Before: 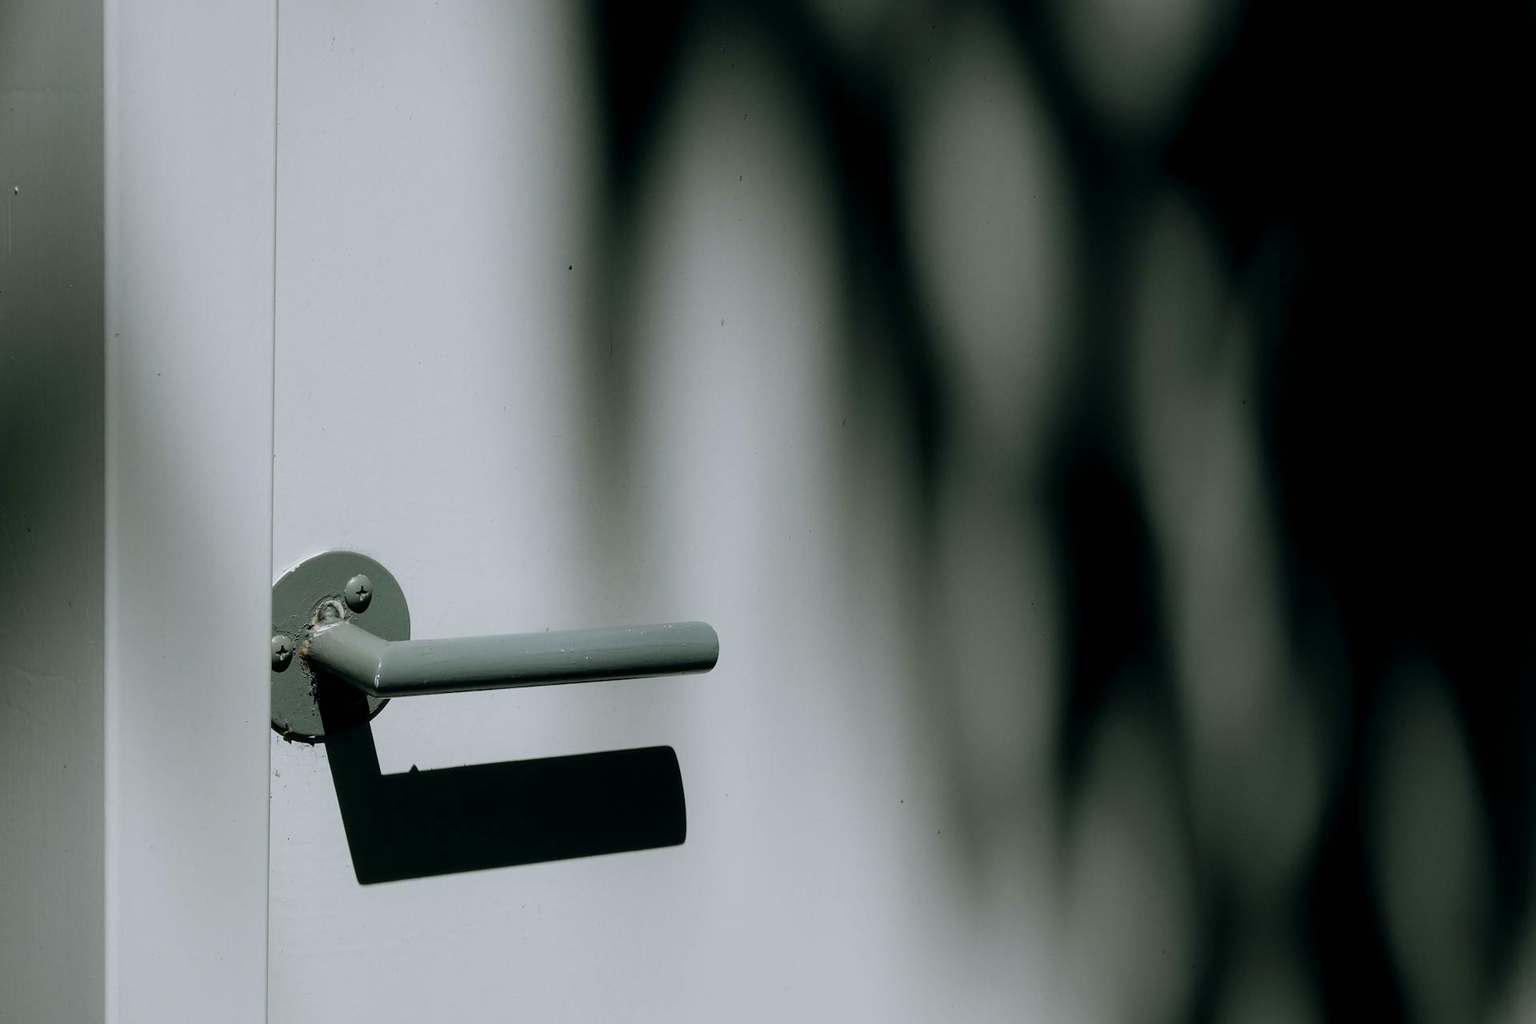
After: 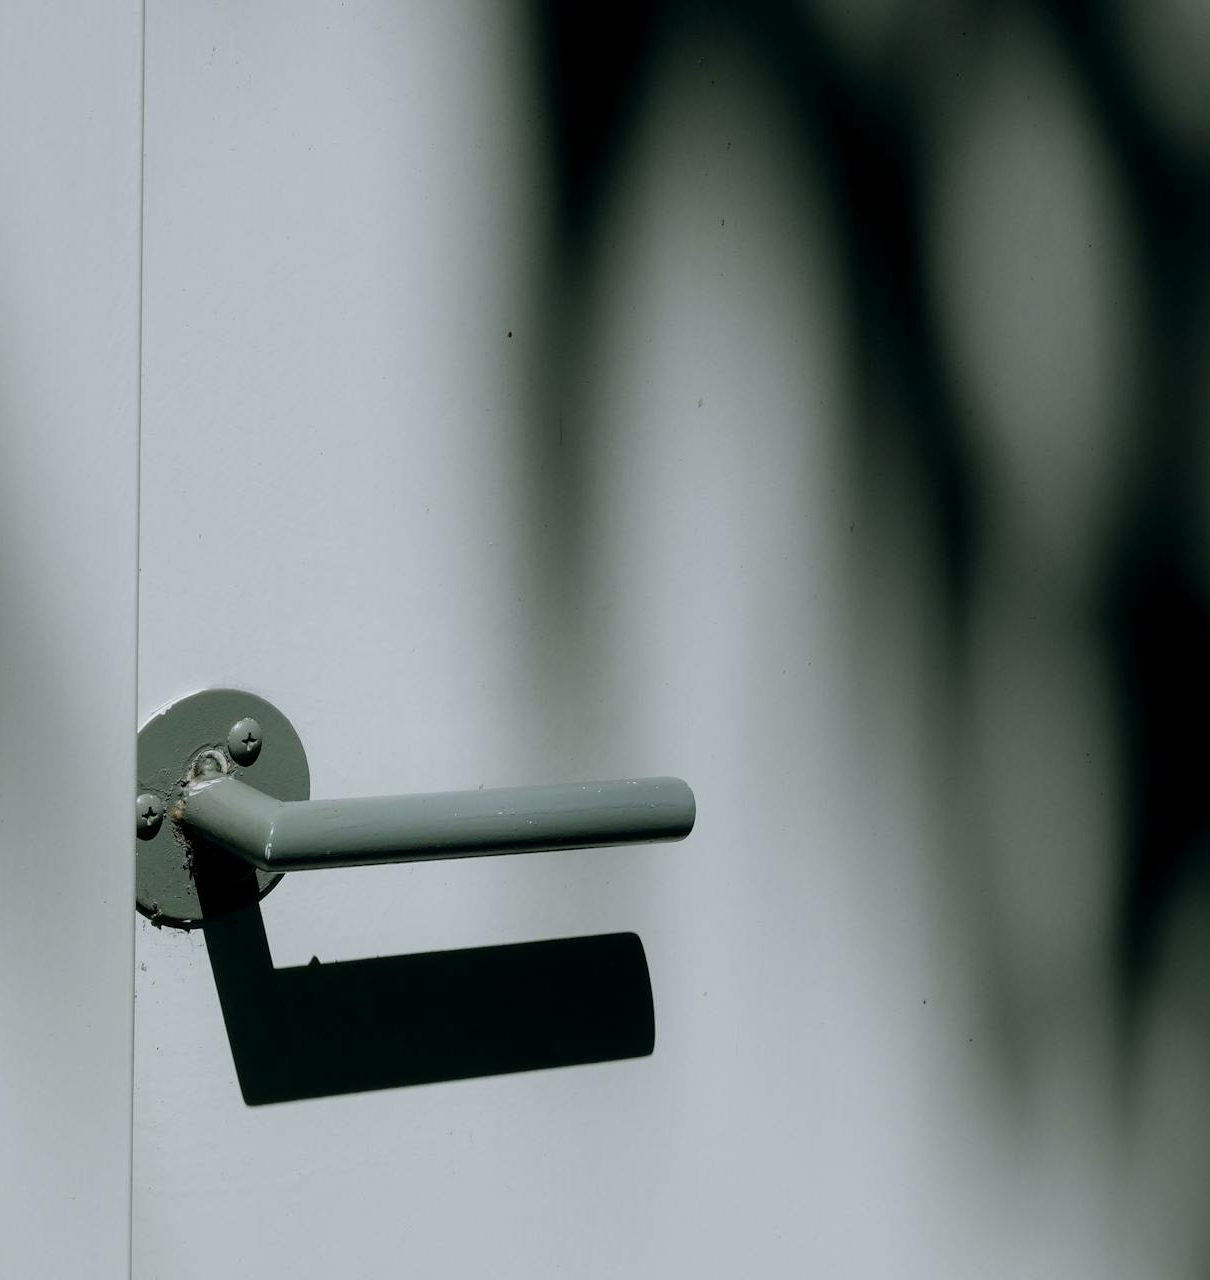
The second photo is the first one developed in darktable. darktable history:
crop: left 10.611%, right 26.351%
